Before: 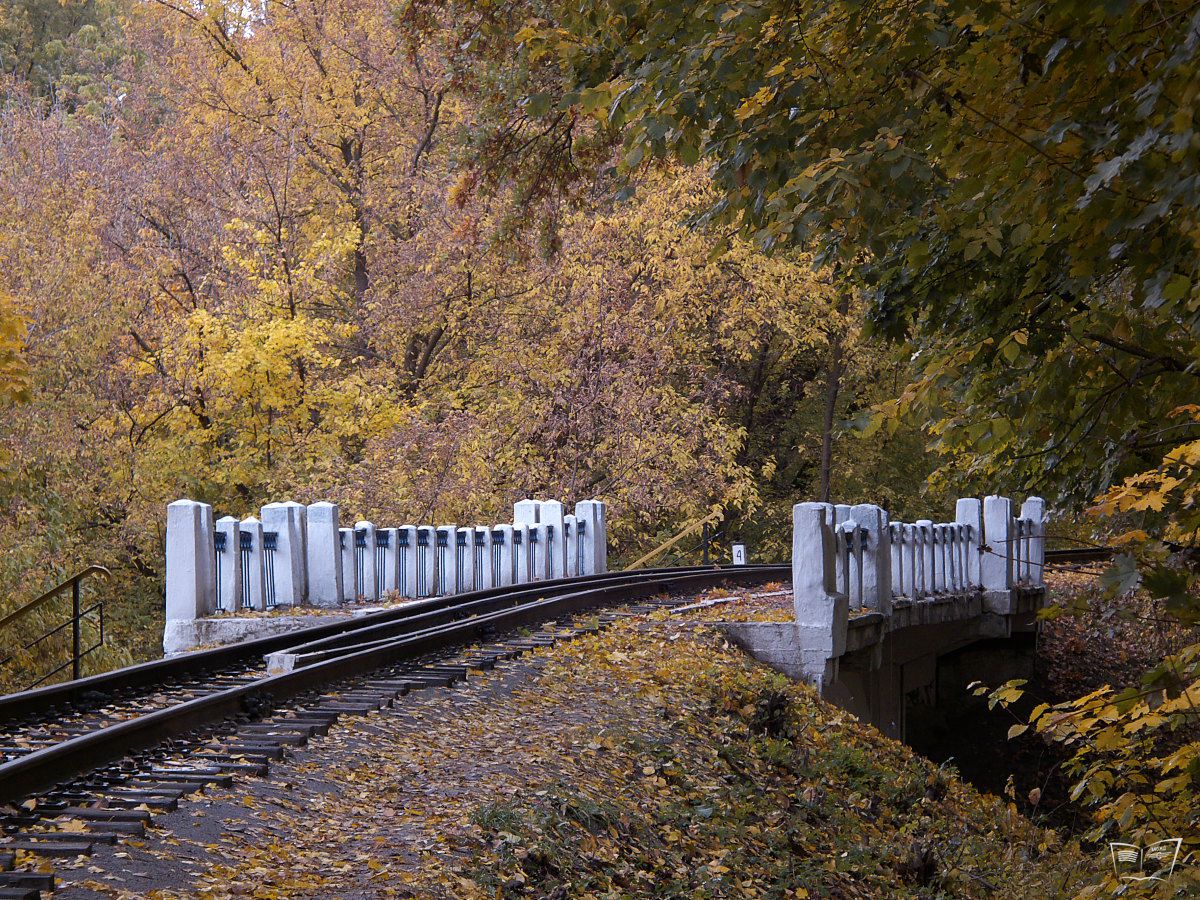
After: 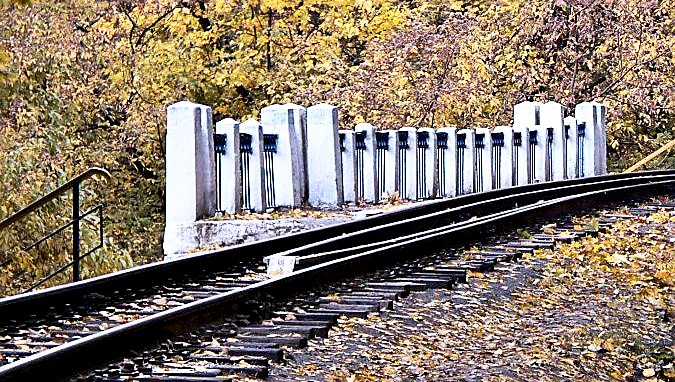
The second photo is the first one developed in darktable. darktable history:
contrast equalizer: y [[0.6 ×6], [0.55 ×6], [0 ×6], [0 ×6], [0 ×6]]
sharpen: on, module defaults
crop: top 44.309%, right 43.744%, bottom 13.226%
contrast brightness saturation: contrast 0.147, brightness 0.055
base curve: curves: ch0 [(0, 0) (0.579, 0.807) (1, 1)], preserve colors none
tone equalizer: edges refinement/feathering 500, mask exposure compensation -1.57 EV, preserve details no
